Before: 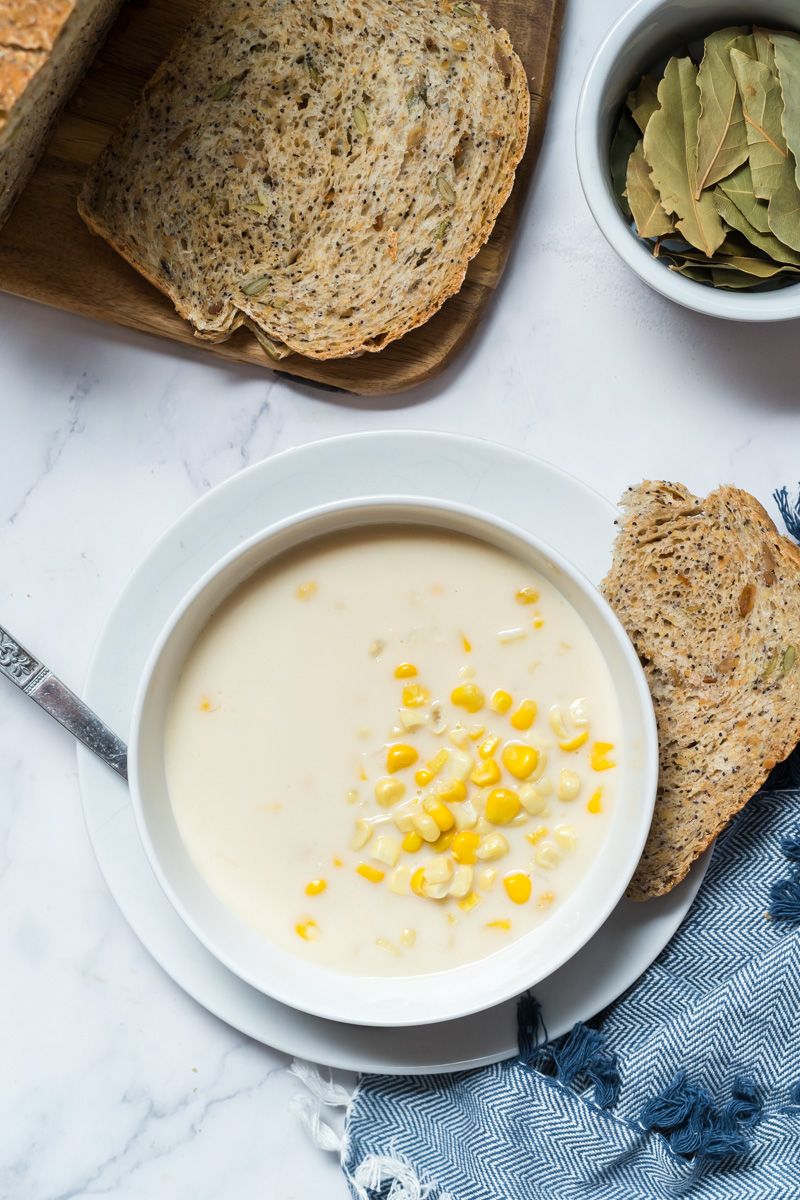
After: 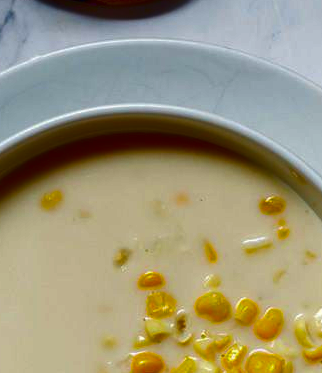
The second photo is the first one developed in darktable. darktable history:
crop: left 31.91%, top 32.589%, right 27.724%, bottom 36.282%
contrast brightness saturation: brightness -0.994, saturation 0.998
